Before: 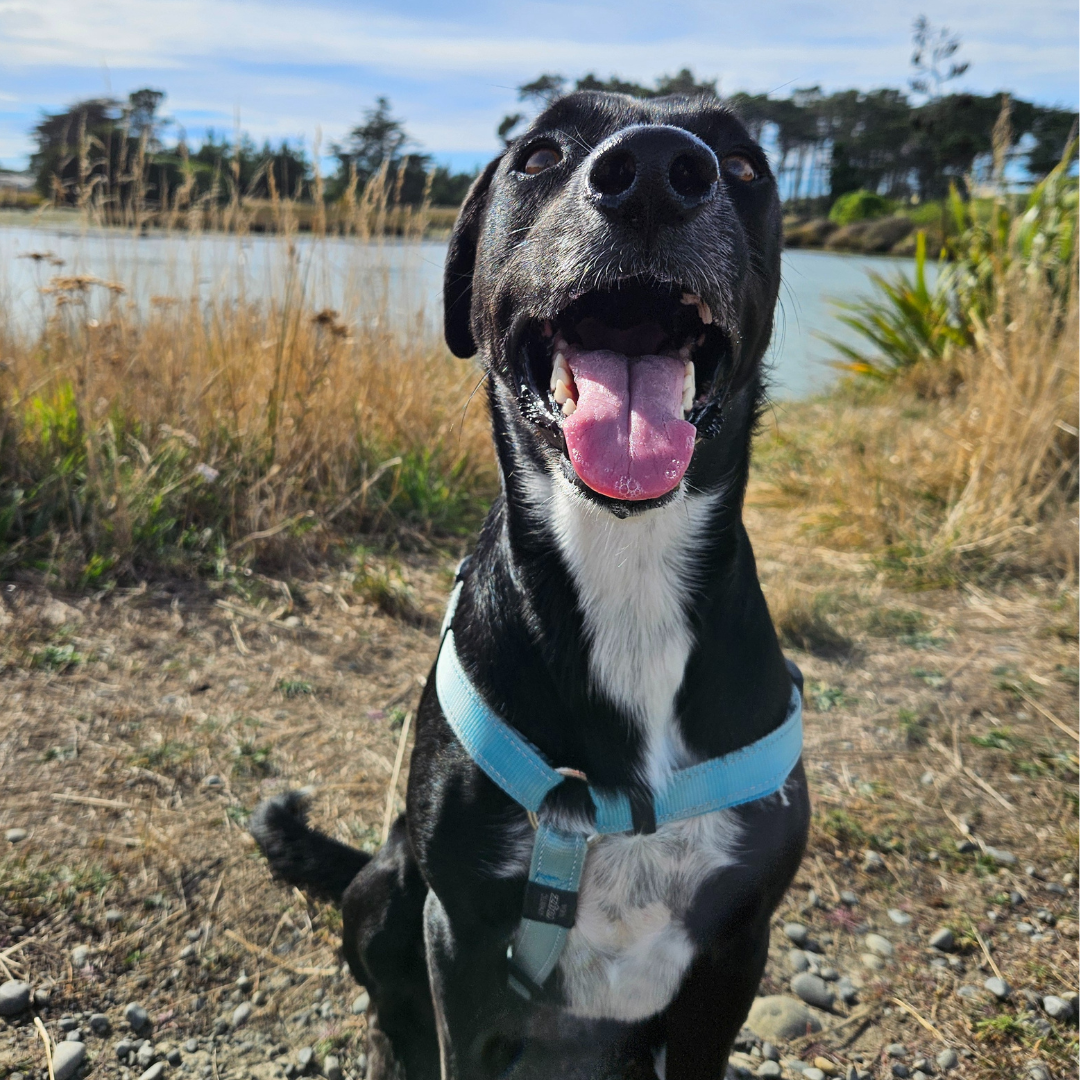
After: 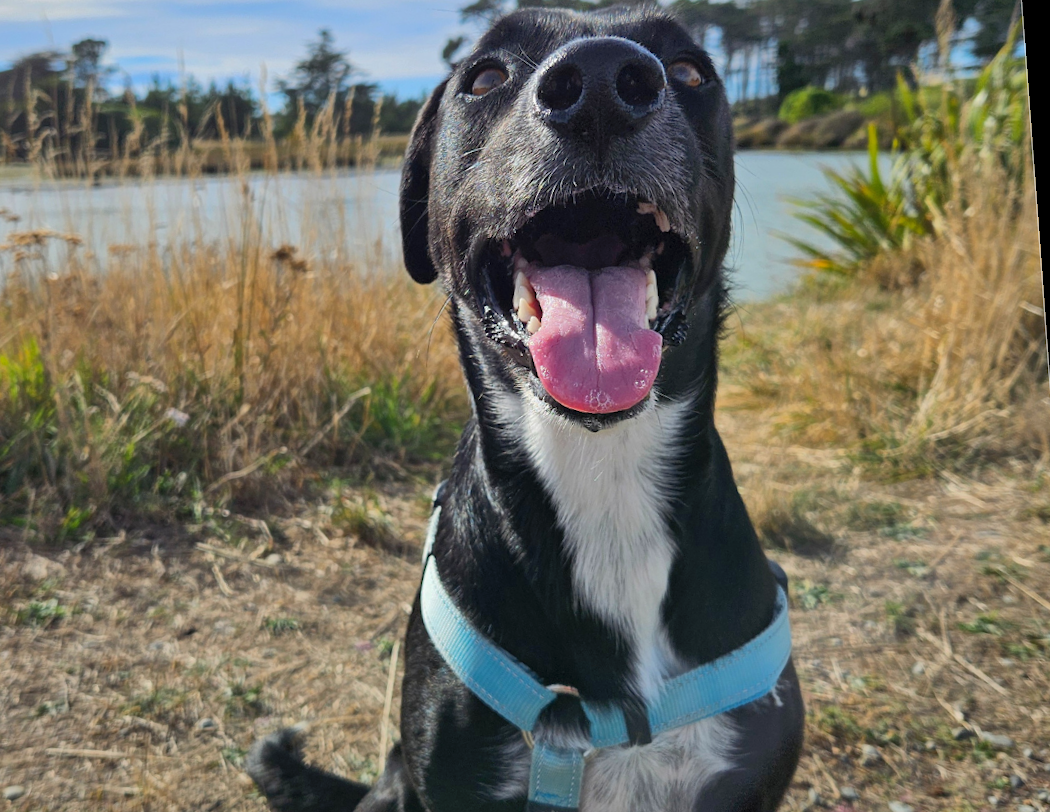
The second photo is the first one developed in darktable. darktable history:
shadows and highlights: on, module defaults
crop: left 5.596%, top 10.314%, right 3.534%, bottom 19.395%
rotate and perspective: rotation -4.25°, automatic cropping off
